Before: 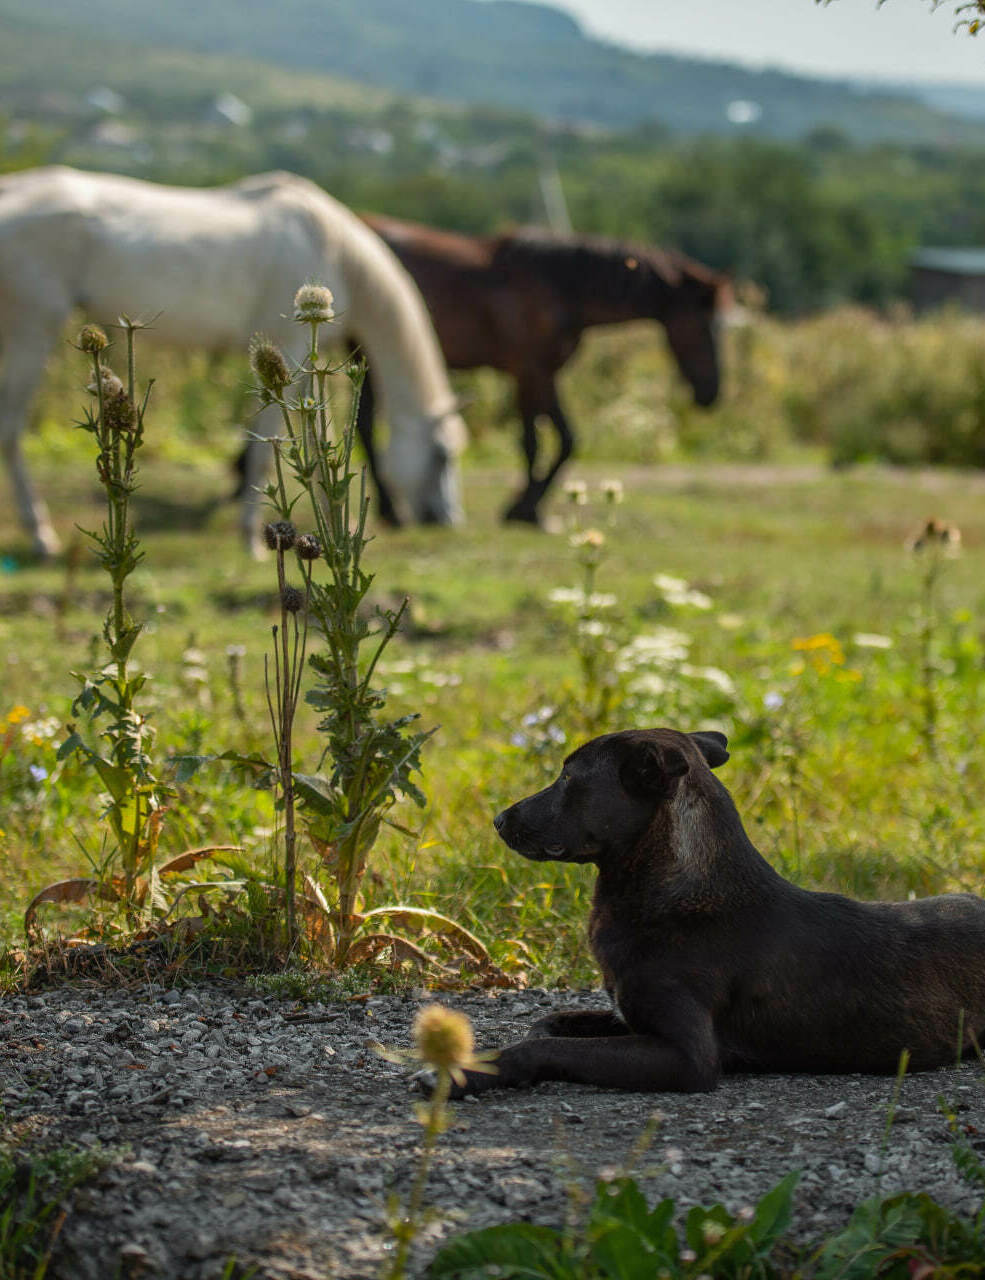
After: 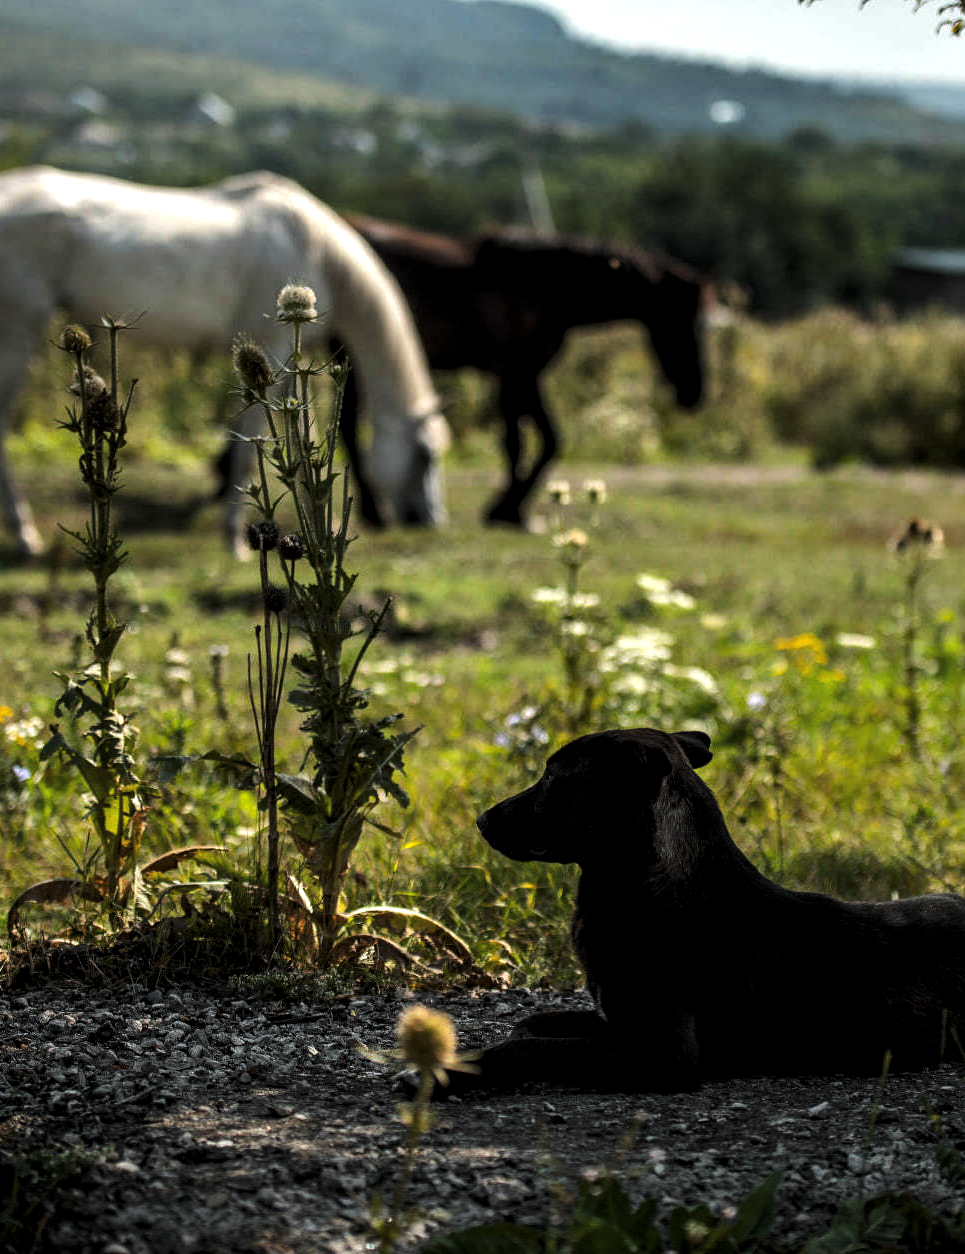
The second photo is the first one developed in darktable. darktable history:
levels: levels [0.101, 0.578, 0.953]
crop: left 1.743%, right 0.268%, bottom 2.011%
tone equalizer: -8 EV -0.417 EV, -7 EV -0.389 EV, -6 EV -0.333 EV, -5 EV -0.222 EV, -3 EV 0.222 EV, -2 EV 0.333 EV, -1 EV 0.389 EV, +0 EV 0.417 EV, edges refinement/feathering 500, mask exposure compensation -1.57 EV, preserve details no
